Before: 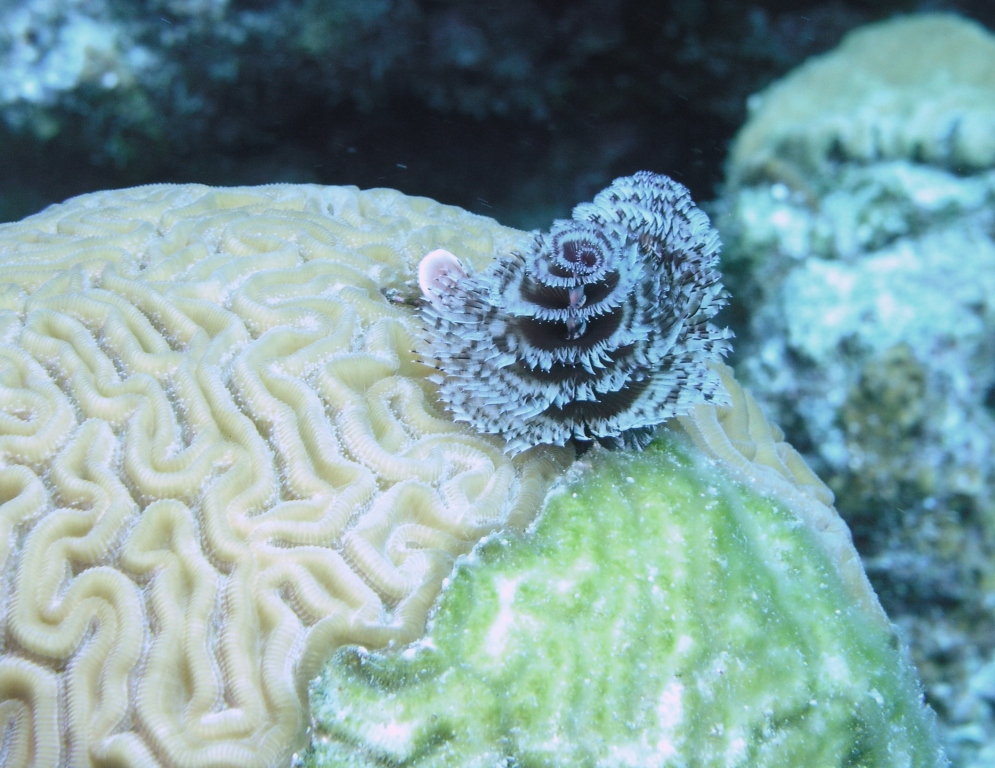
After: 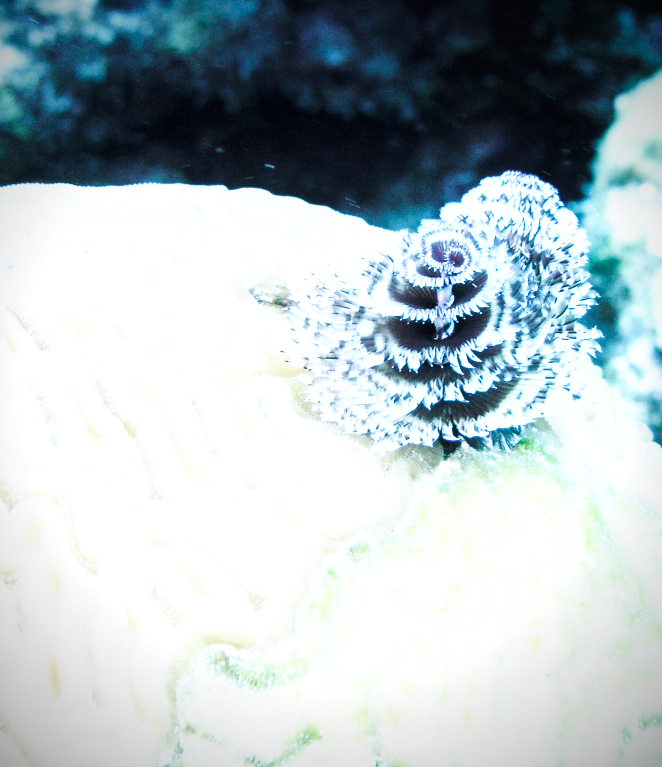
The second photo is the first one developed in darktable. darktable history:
crop and rotate: left 13.458%, right 19.938%
tone equalizer: -8 EV -0.753 EV, -7 EV -0.672 EV, -6 EV -0.586 EV, -5 EV -0.394 EV, -3 EV 0.391 EV, -2 EV 0.6 EV, -1 EV 0.697 EV, +0 EV 0.774 EV
vignetting: brightness -0.64, saturation -0.014, center (-0.013, 0)
base curve: curves: ch0 [(0, 0) (0.007, 0.004) (0.027, 0.03) (0.046, 0.07) (0.207, 0.54) (0.442, 0.872) (0.673, 0.972) (1, 1)], preserve colors none
local contrast: mode bilateral grid, contrast 20, coarseness 50, detail 120%, midtone range 0.2
